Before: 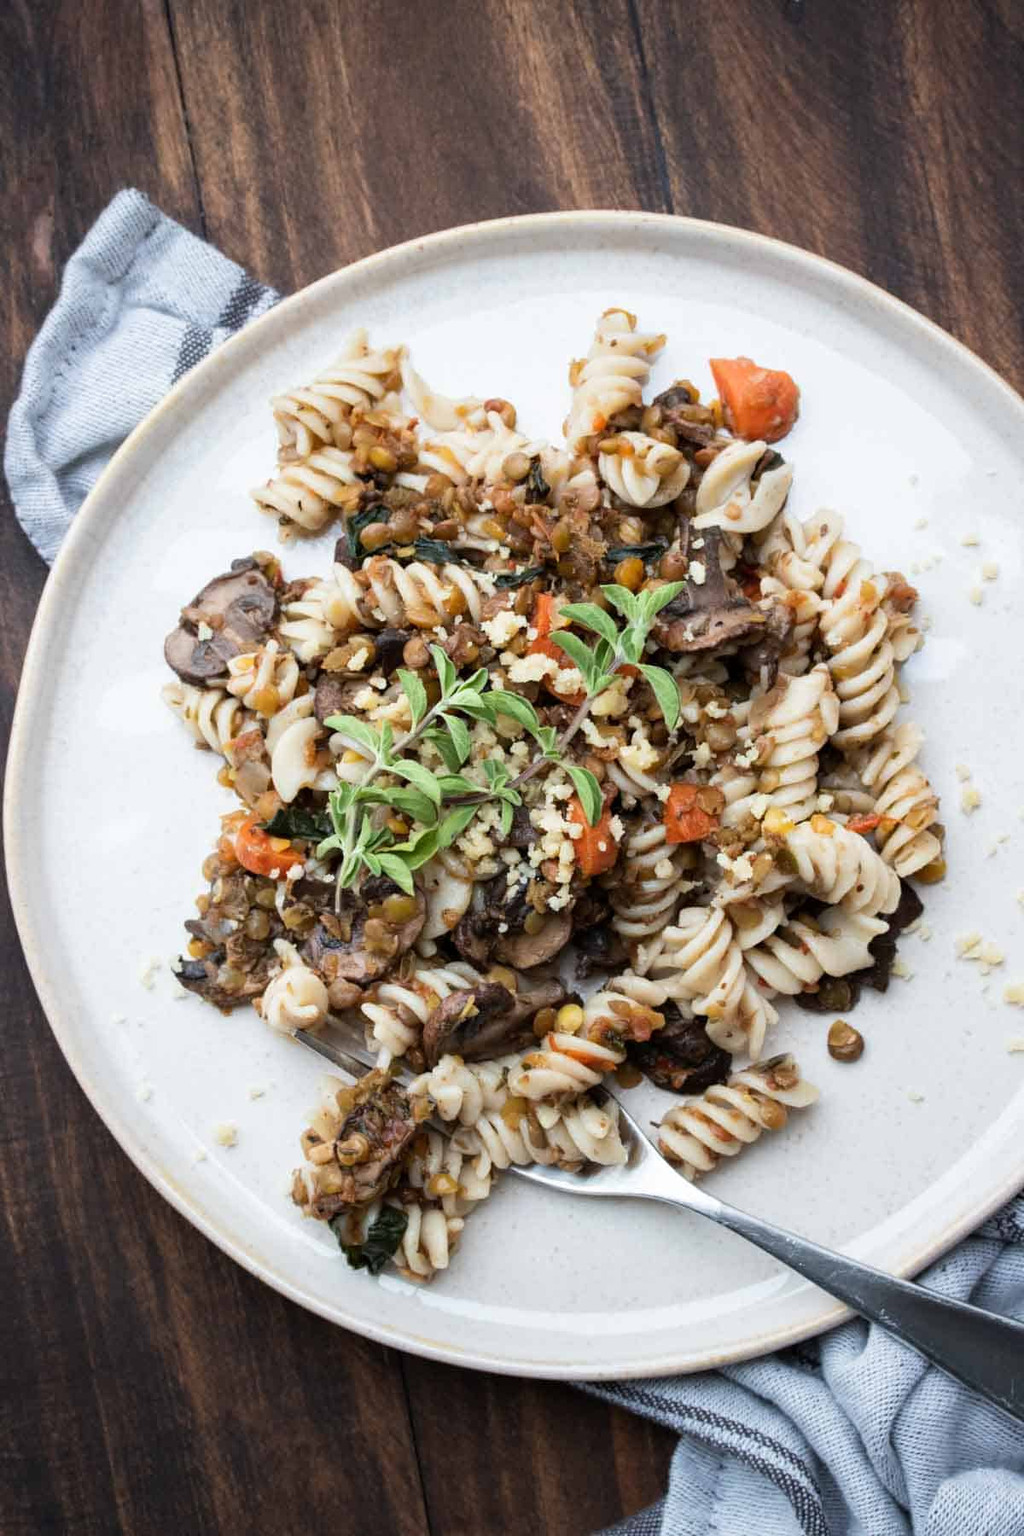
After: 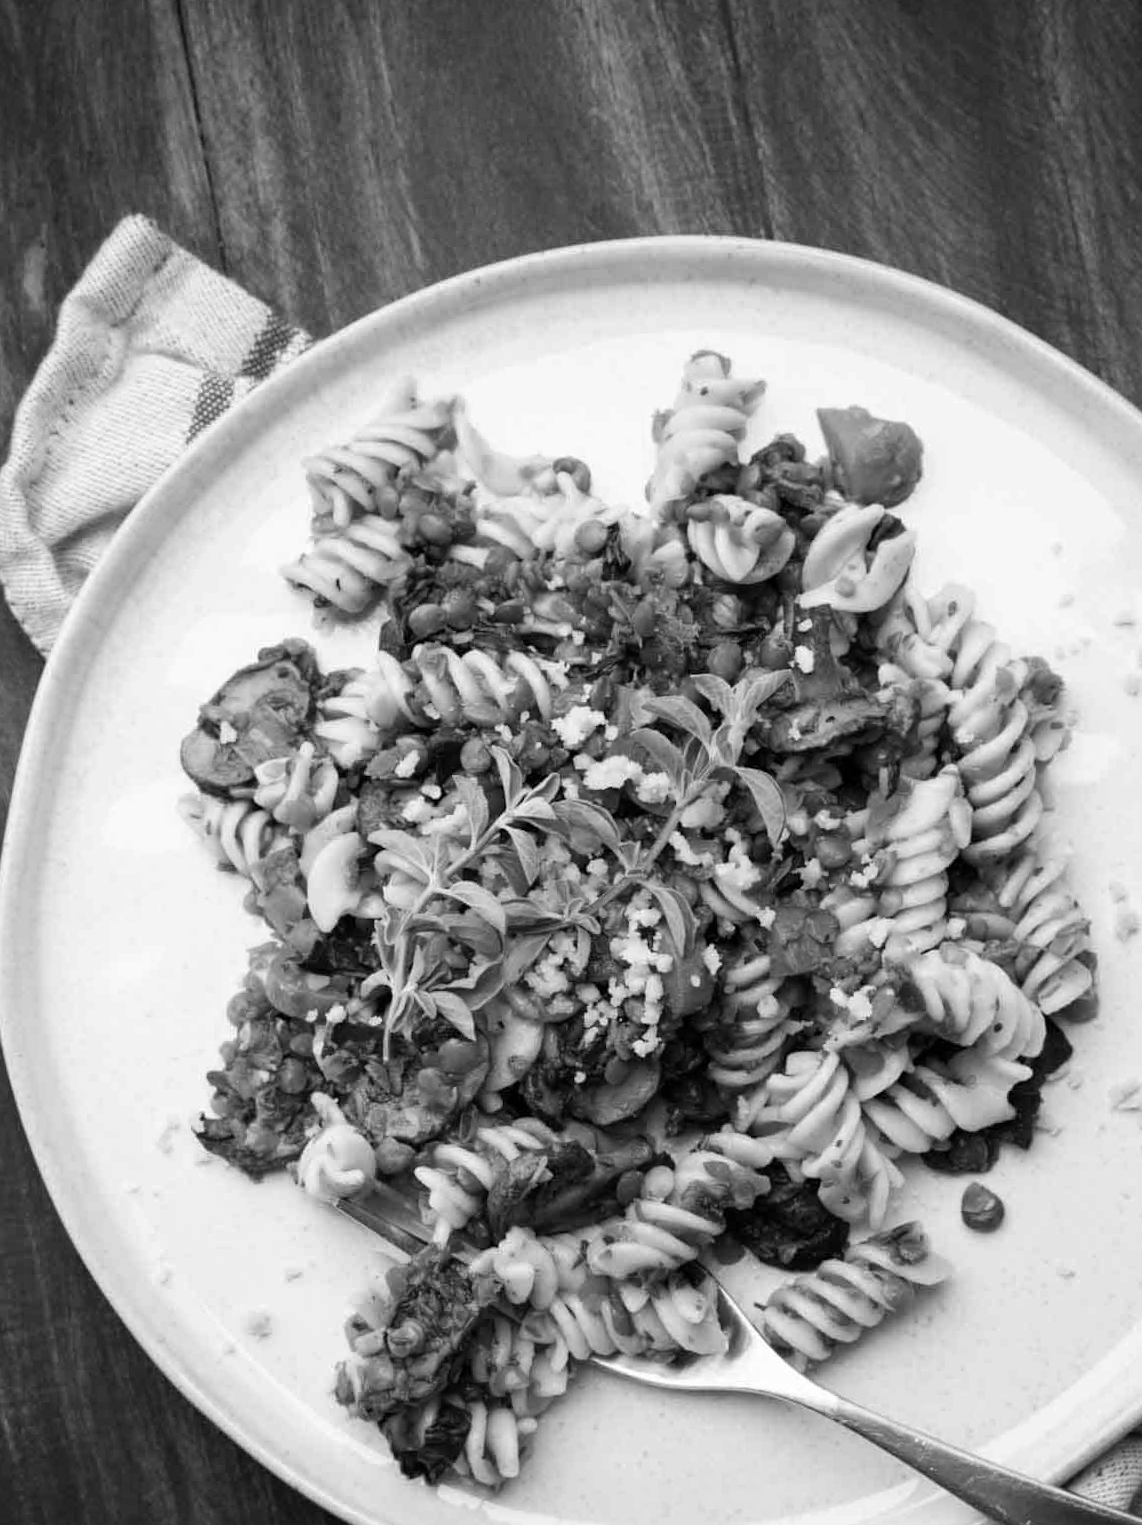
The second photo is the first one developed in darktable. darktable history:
color calibration: output gray [0.21, 0.42, 0.37, 0], gray › normalize channels true, illuminant custom, x 0.368, y 0.373, temperature 4344.94 K, gamut compression 0.025
crop and rotate: angle 0.453°, left 0.36%, right 3.343%, bottom 14.243%
